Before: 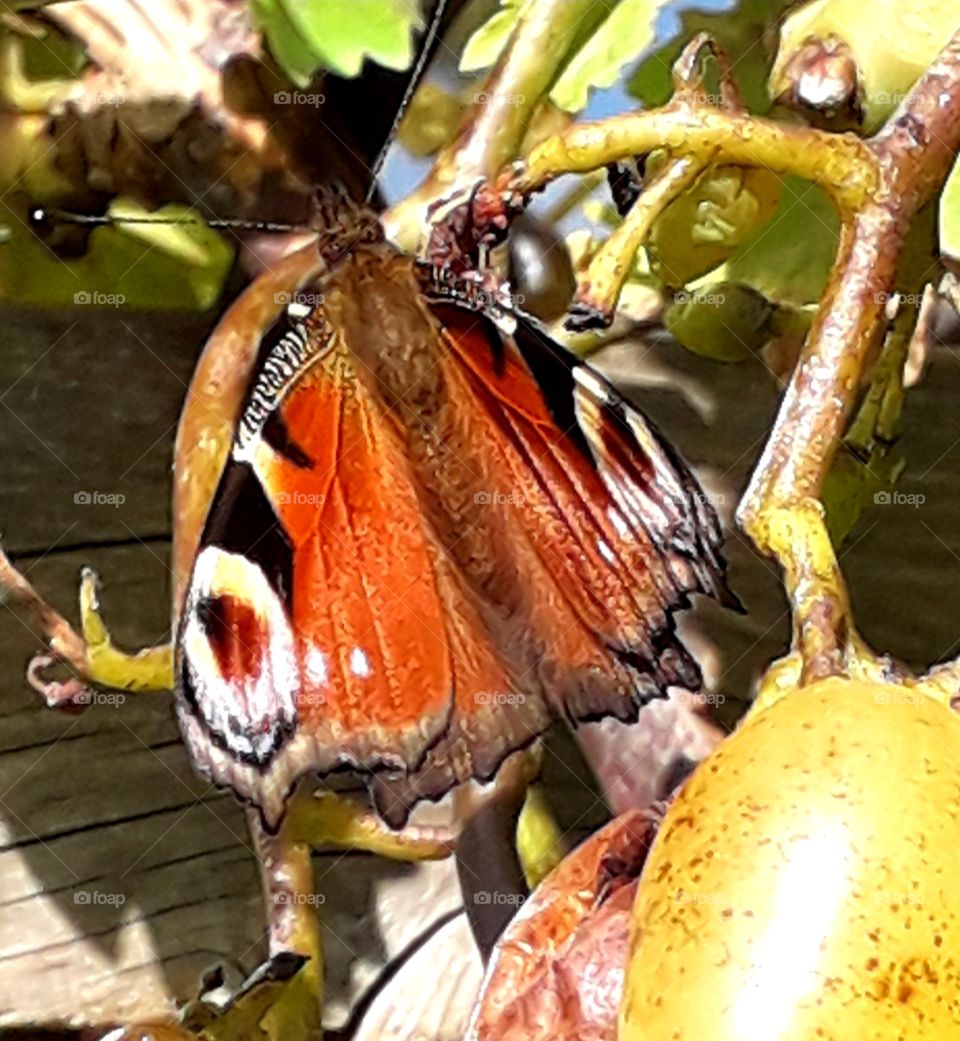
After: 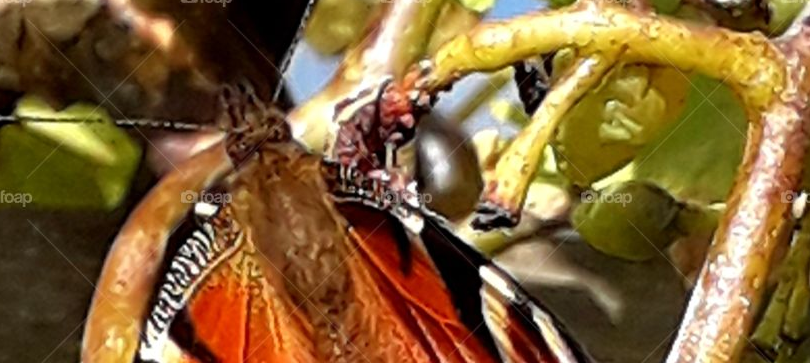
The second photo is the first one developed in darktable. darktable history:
crop and rotate: left 9.713%, top 9.734%, right 5.851%, bottom 55.385%
